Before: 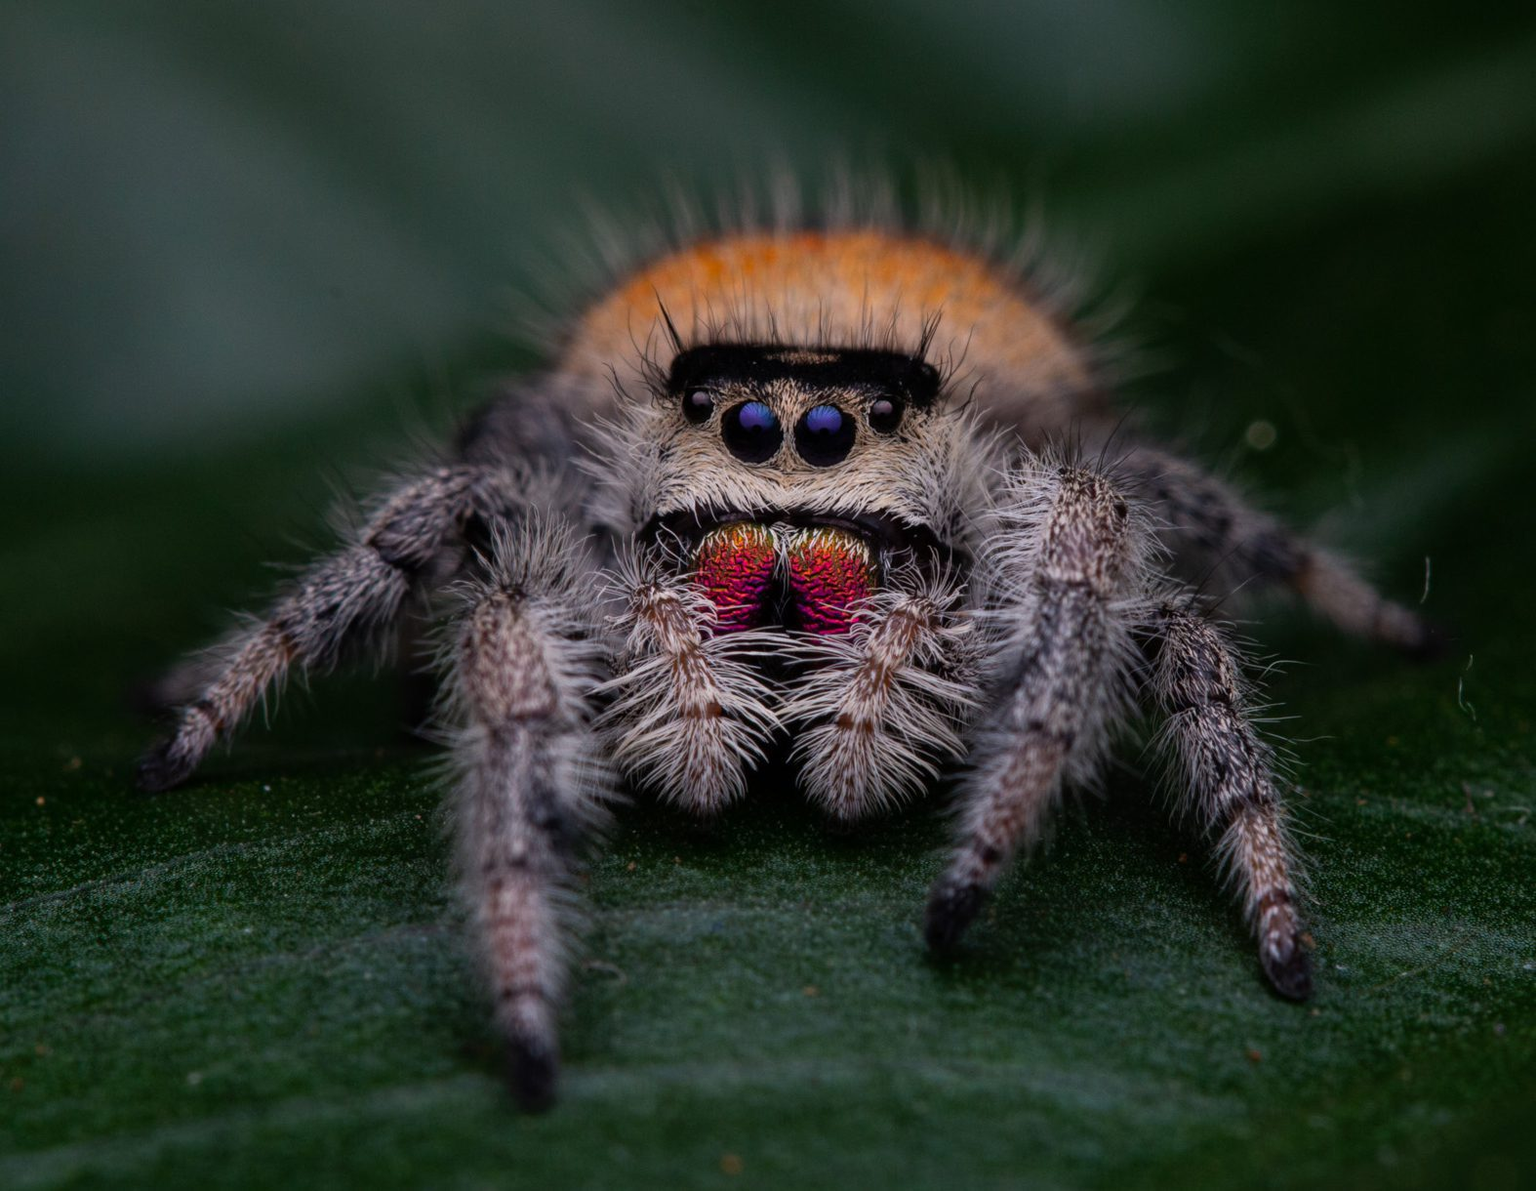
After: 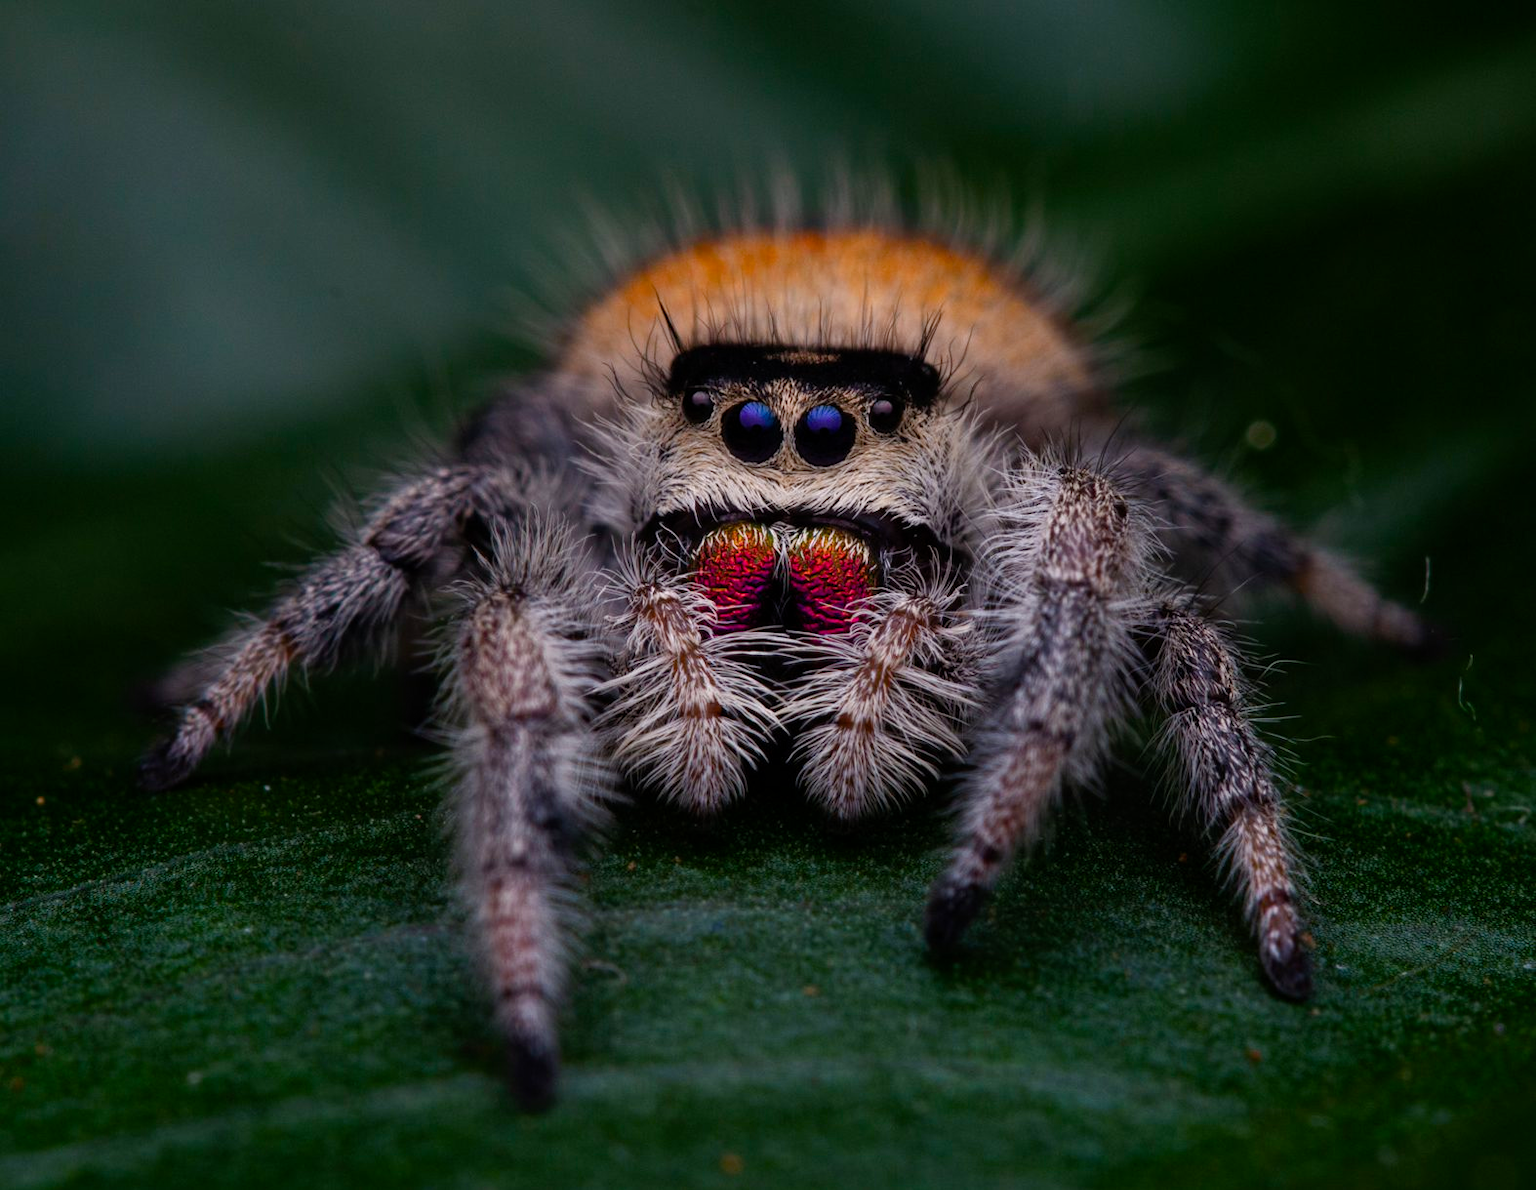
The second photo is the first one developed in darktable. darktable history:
color balance rgb: perceptual saturation grading › global saturation 20%, perceptual saturation grading › highlights -49.289%, perceptual saturation grading › shadows 25.862%, global vibrance 25.126%, contrast 9.962%
